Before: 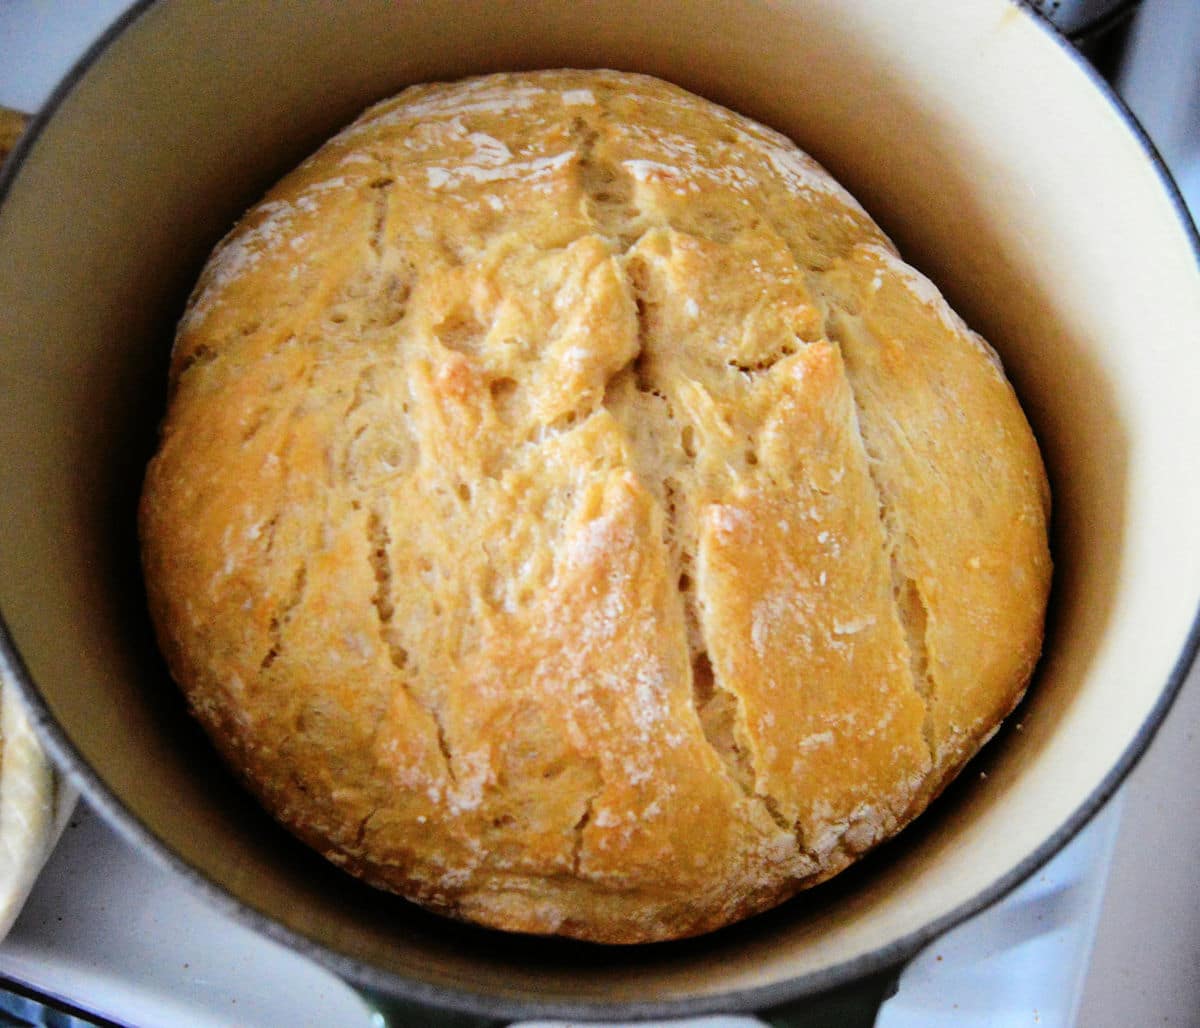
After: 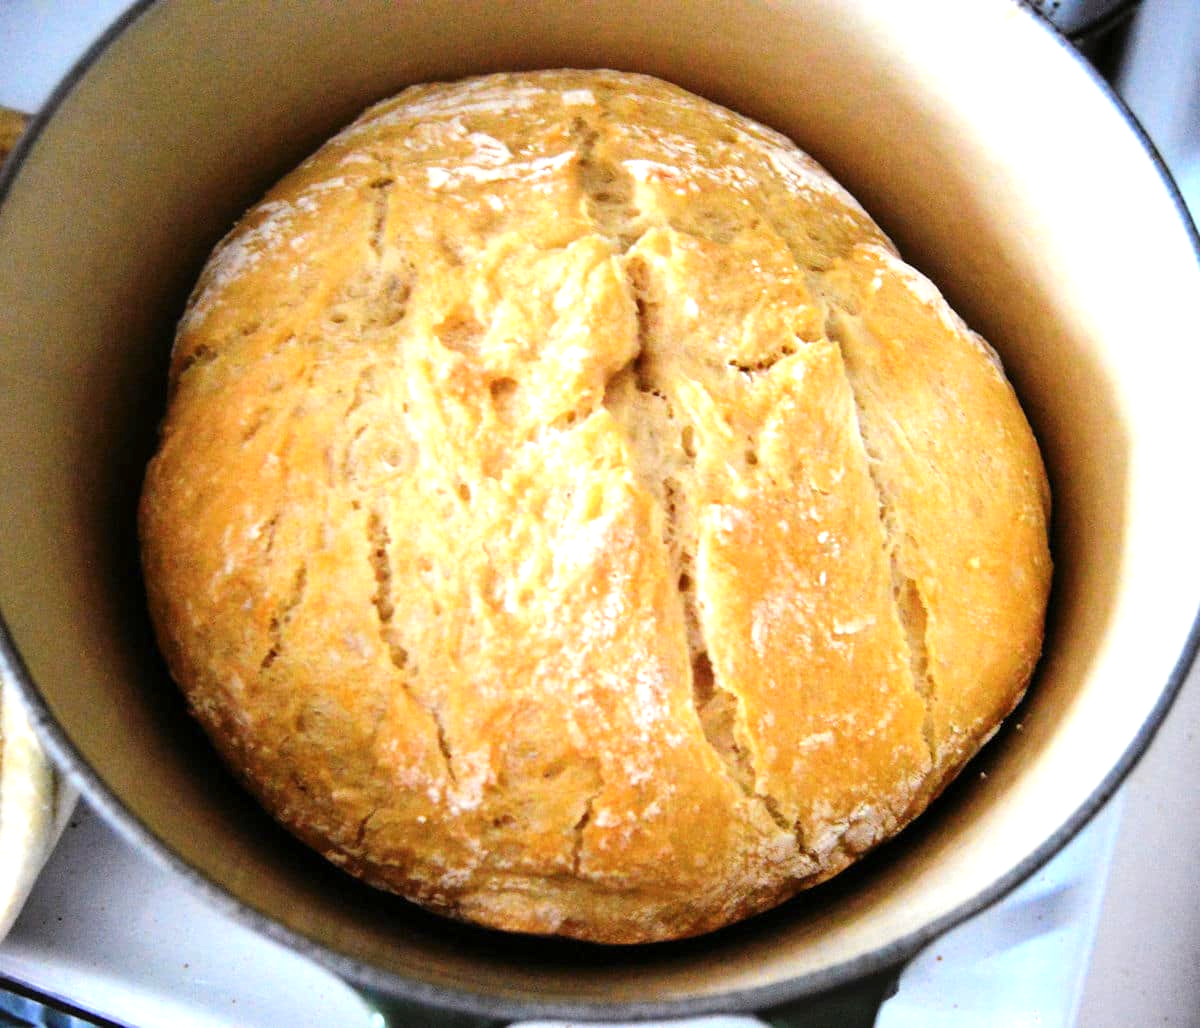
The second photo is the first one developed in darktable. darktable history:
exposure: exposure 0.768 EV, compensate exposure bias true, compensate highlight preservation false
